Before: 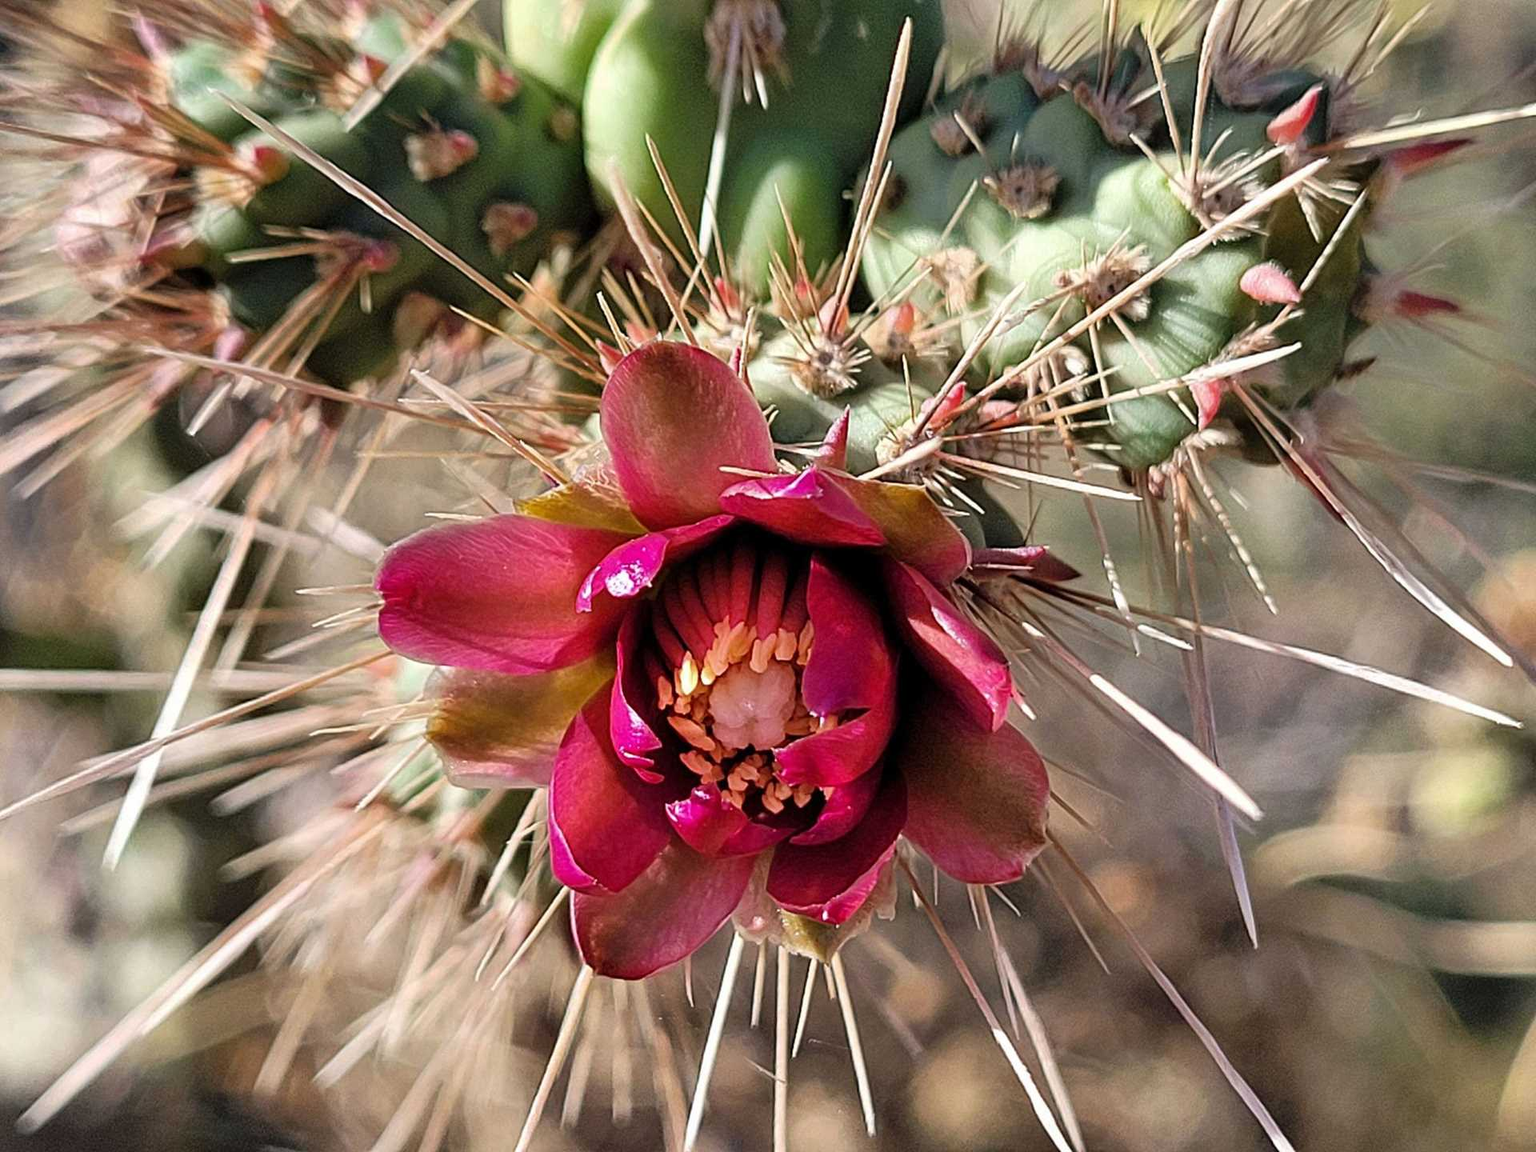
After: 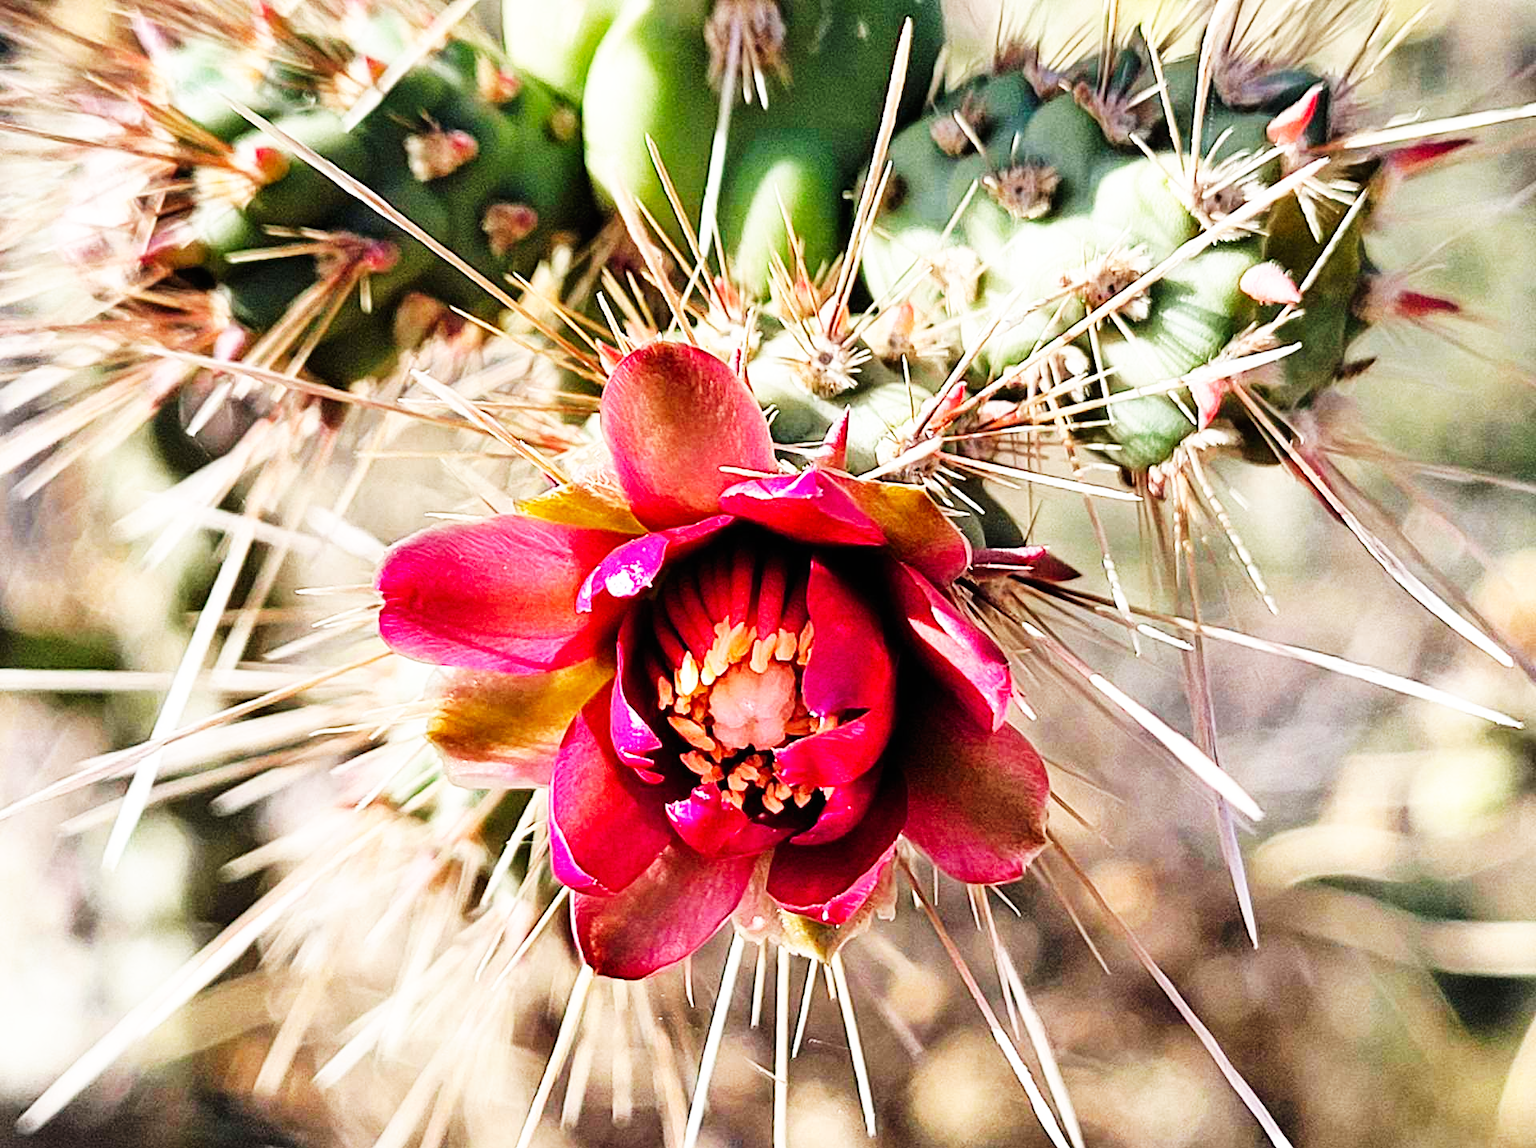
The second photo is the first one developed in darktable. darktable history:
crop: top 0.05%, bottom 0.098%
base curve: curves: ch0 [(0, 0) (0.007, 0.004) (0.027, 0.03) (0.046, 0.07) (0.207, 0.54) (0.442, 0.872) (0.673, 0.972) (1, 1)], preserve colors none
